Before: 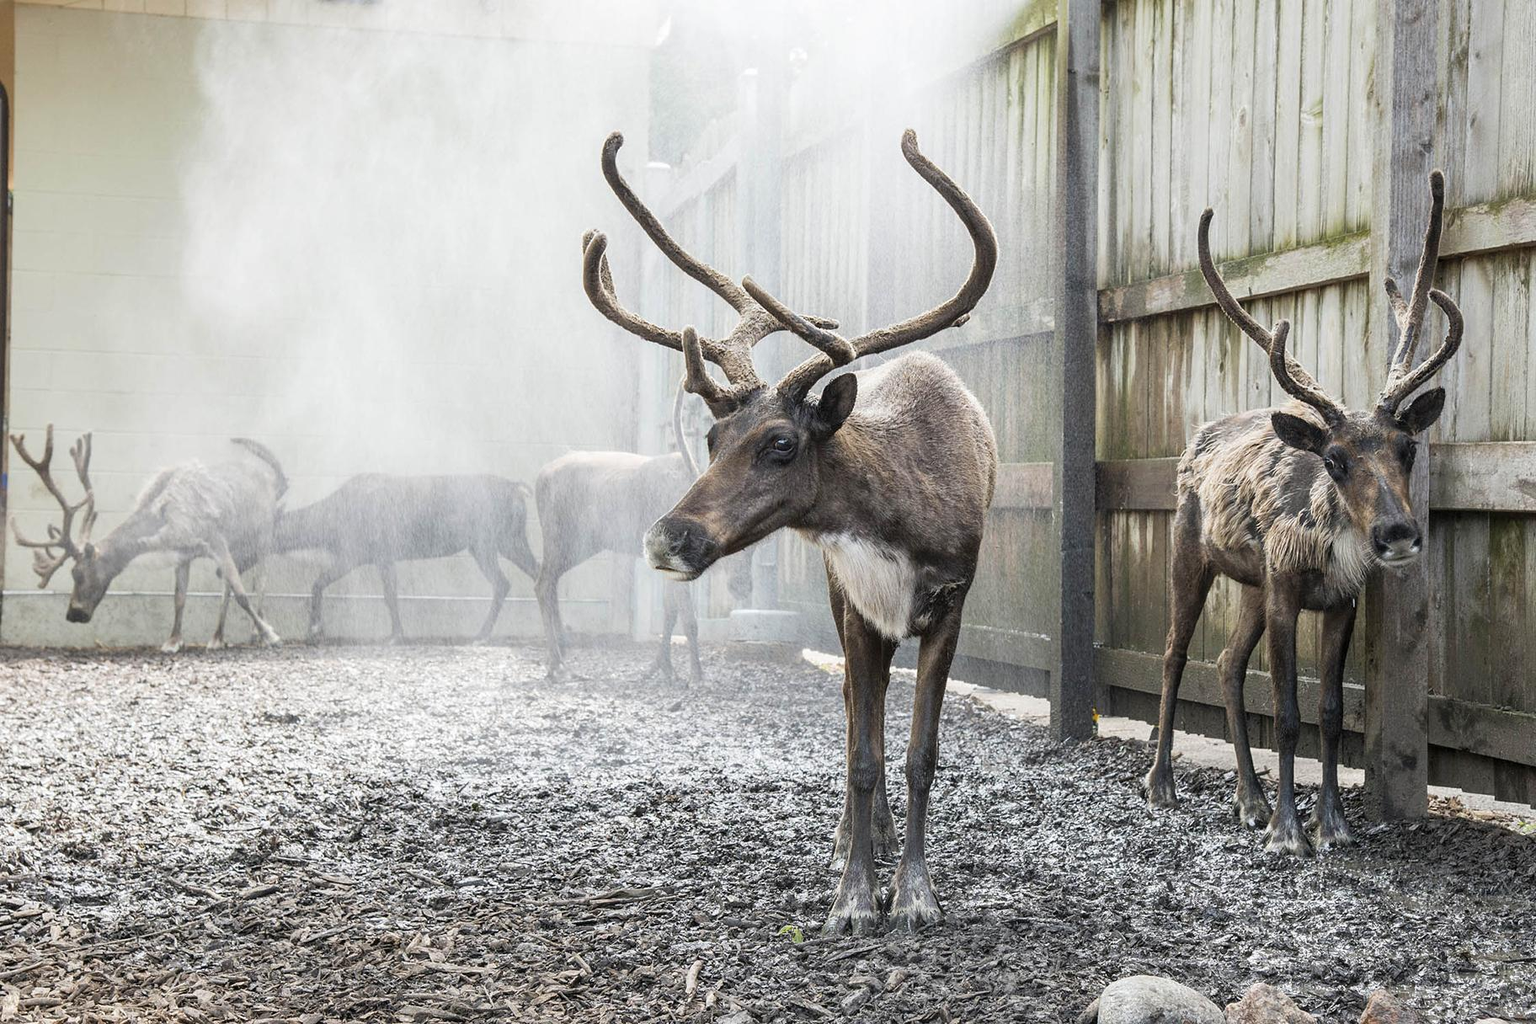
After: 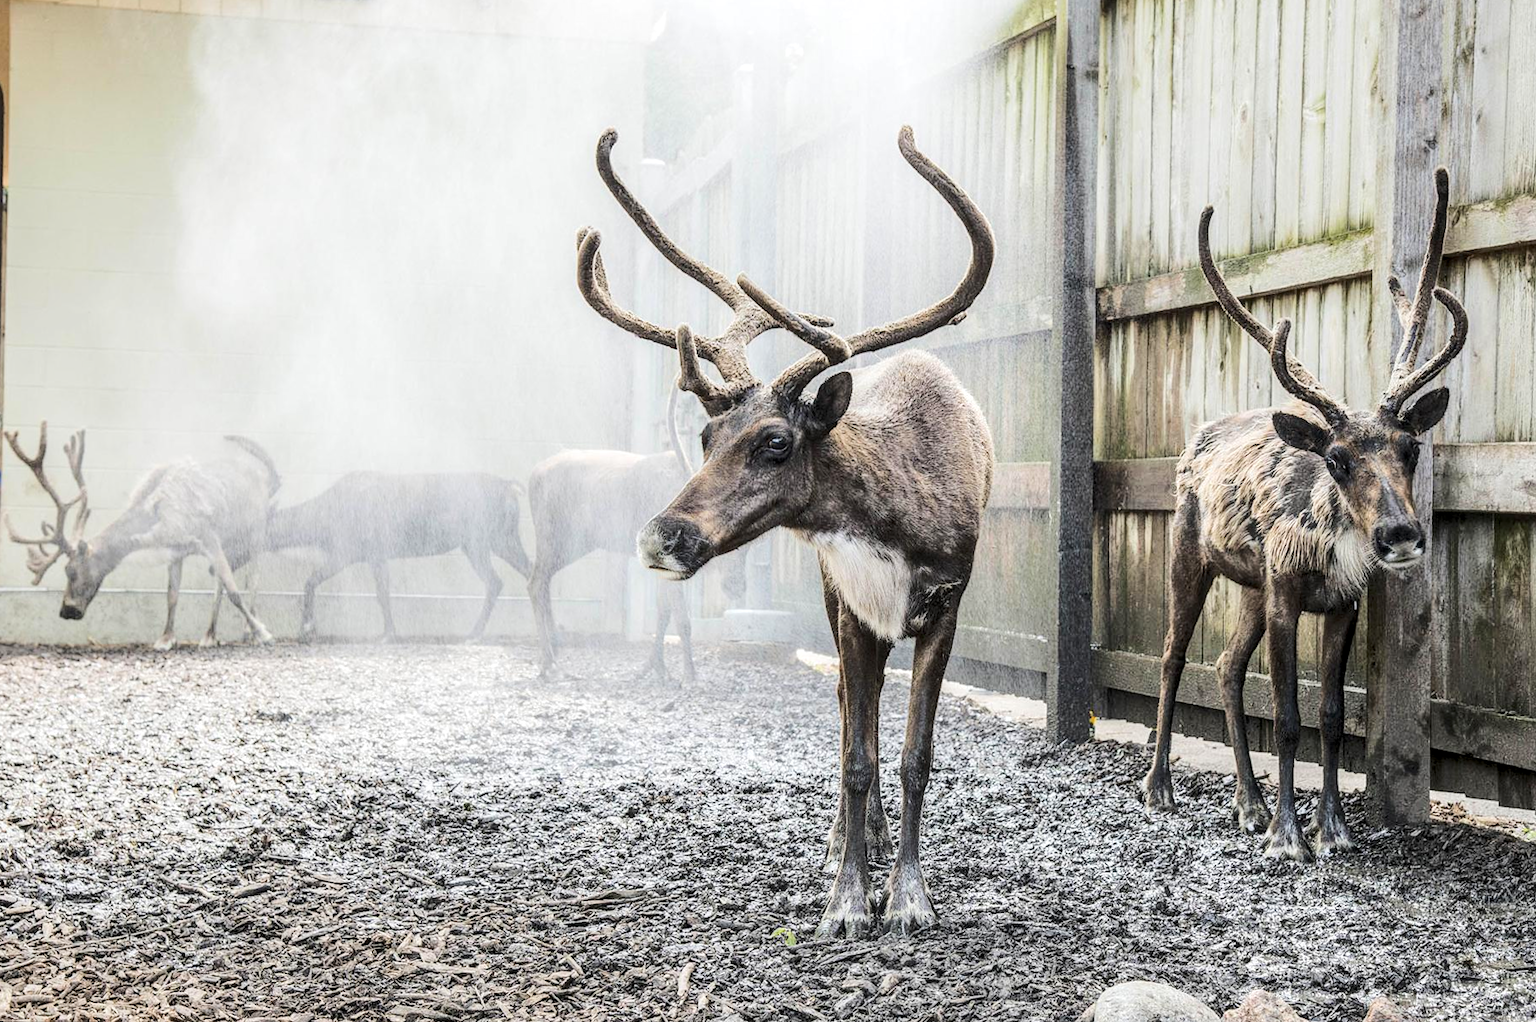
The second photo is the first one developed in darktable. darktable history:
rotate and perspective: rotation 0.192°, lens shift (horizontal) -0.015, crop left 0.005, crop right 0.996, crop top 0.006, crop bottom 0.99
local contrast: detail 130%
rgb curve: curves: ch0 [(0, 0) (0.284, 0.292) (0.505, 0.644) (1, 1)]; ch1 [(0, 0) (0.284, 0.292) (0.505, 0.644) (1, 1)]; ch2 [(0, 0) (0.284, 0.292) (0.505, 0.644) (1, 1)], compensate middle gray true
